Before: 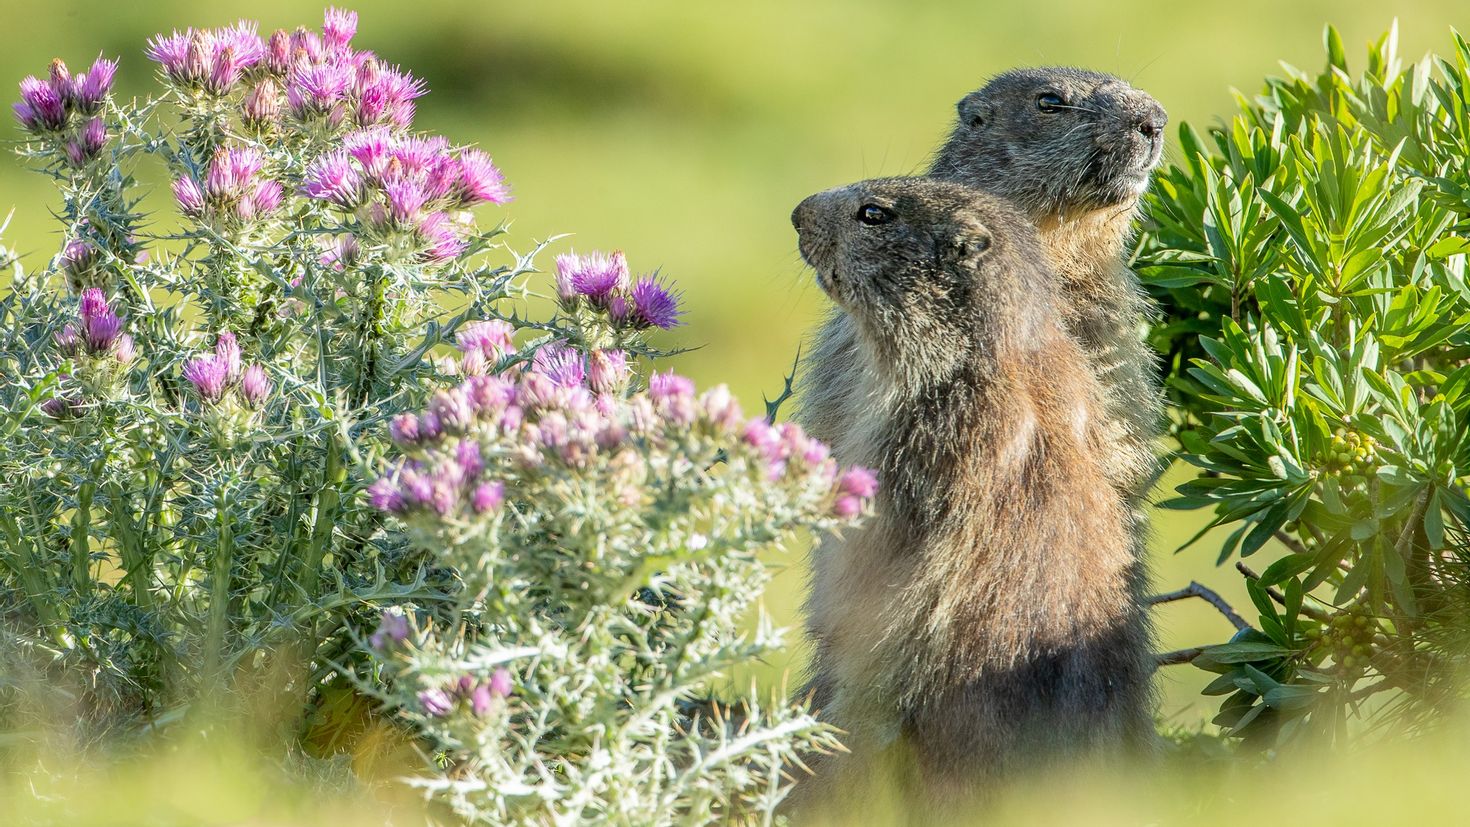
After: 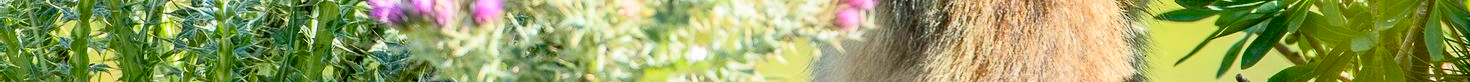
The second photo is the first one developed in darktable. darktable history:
color balance rgb: perceptual saturation grading › global saturation 20%, perceptual saturation grading › highlights -25%, perceptual saturation grading › shadows 25%
crop and rotate: top 59.084%, bottom 30.916%
contrast brightness saturation: contrast 0.2, brightness 0.16, saturation 0.22
